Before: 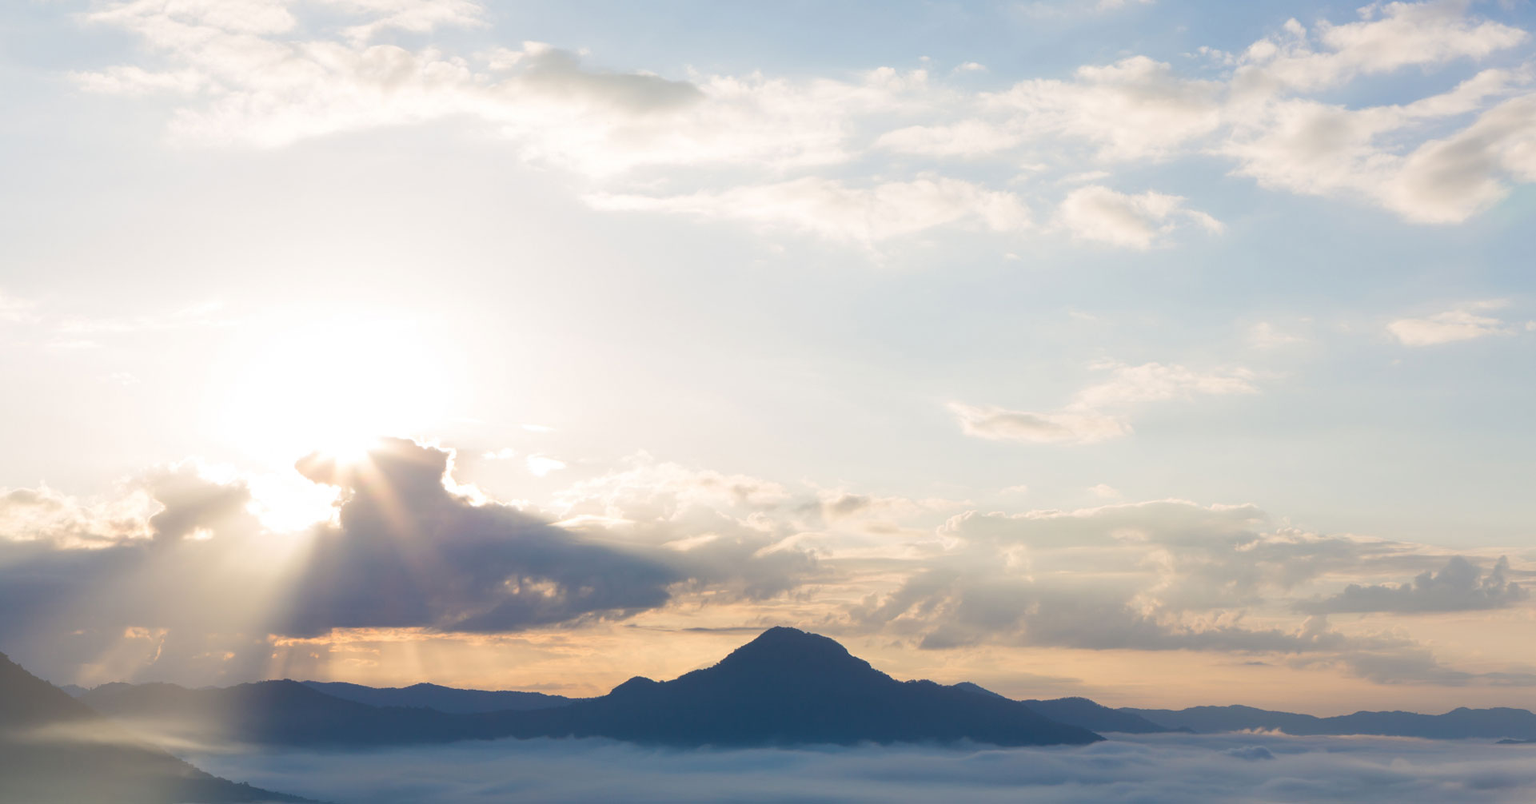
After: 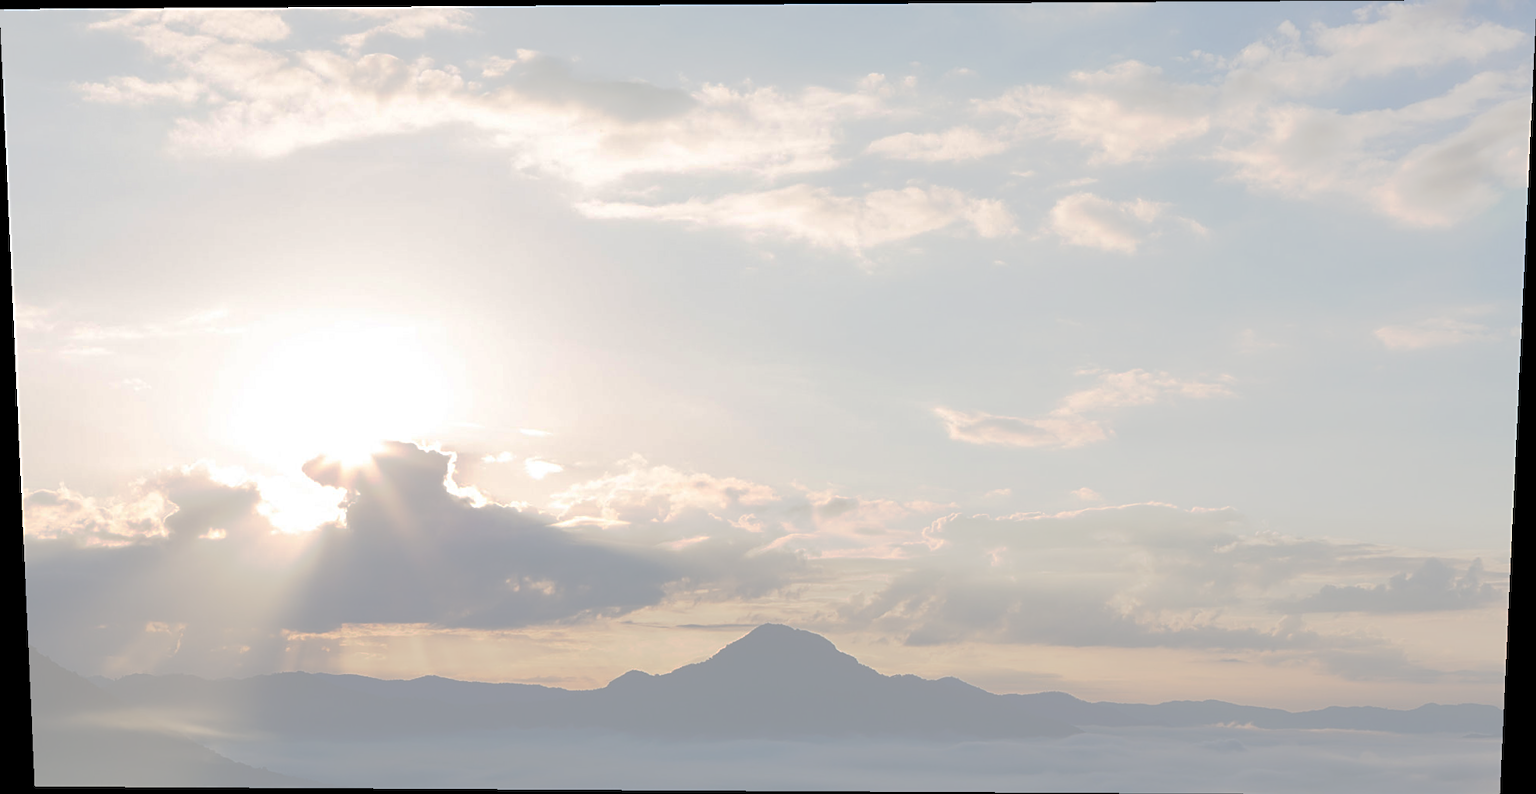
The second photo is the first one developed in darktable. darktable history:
tone curve: curves: ch0 [(0, 0) (0.003, 0.6) (0.011, 0.6) (0.025, 0.601) (0.044, 0.601) (0.069, 0.601) (0.1, 0.601) (0.136, 0.602) (0.177, 0.605) (0.224, 0.609) (0.277, 0.615) (0.335, 0.625) (0.399, 0.633) (0.468, 0.654) (0.543, 0.676) (0.623, 0.71) (0.709, 0.753) (0.801, 0.802) (0.898, 0.85) (1, 1)], preserve colors none
sharpen: on, module defaults
rgb curve: curves: ch0 [(0, 0) (0.053, 0.068) (0.122, 0.128) (1, 1)]
rotate and perspective: lens shift (vertical) 0.048, lens shift (horizontal) -0.024, automatic cropping off
